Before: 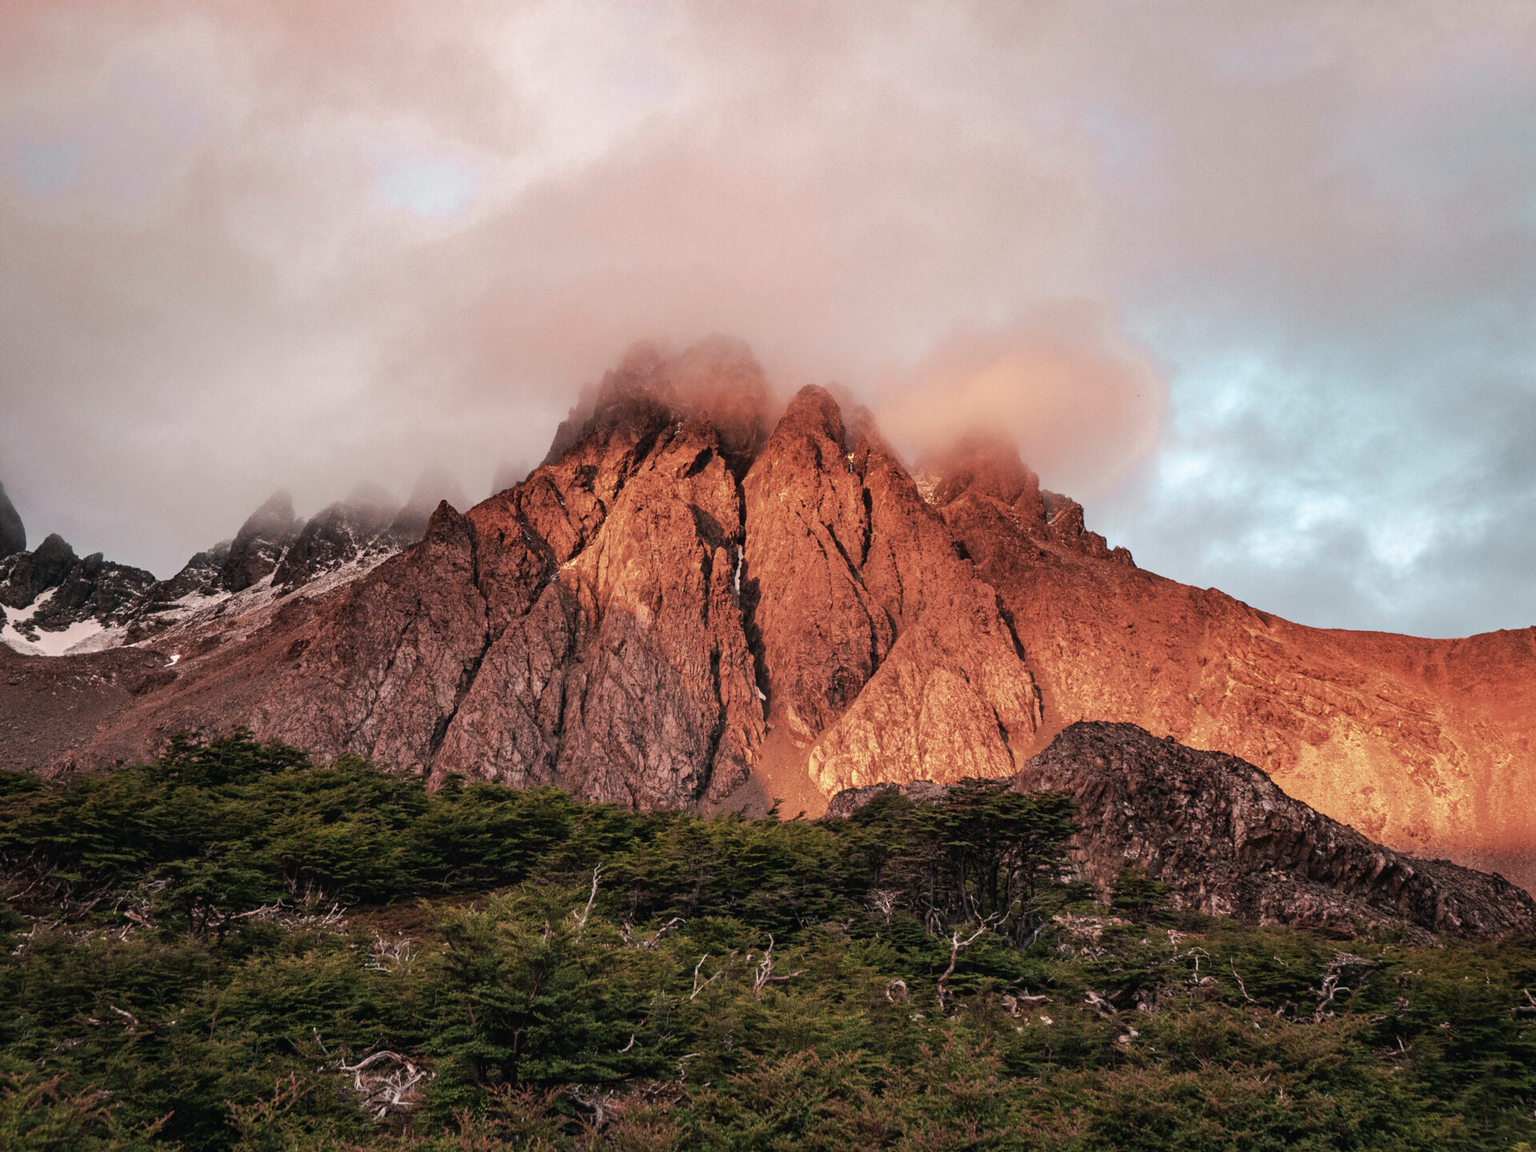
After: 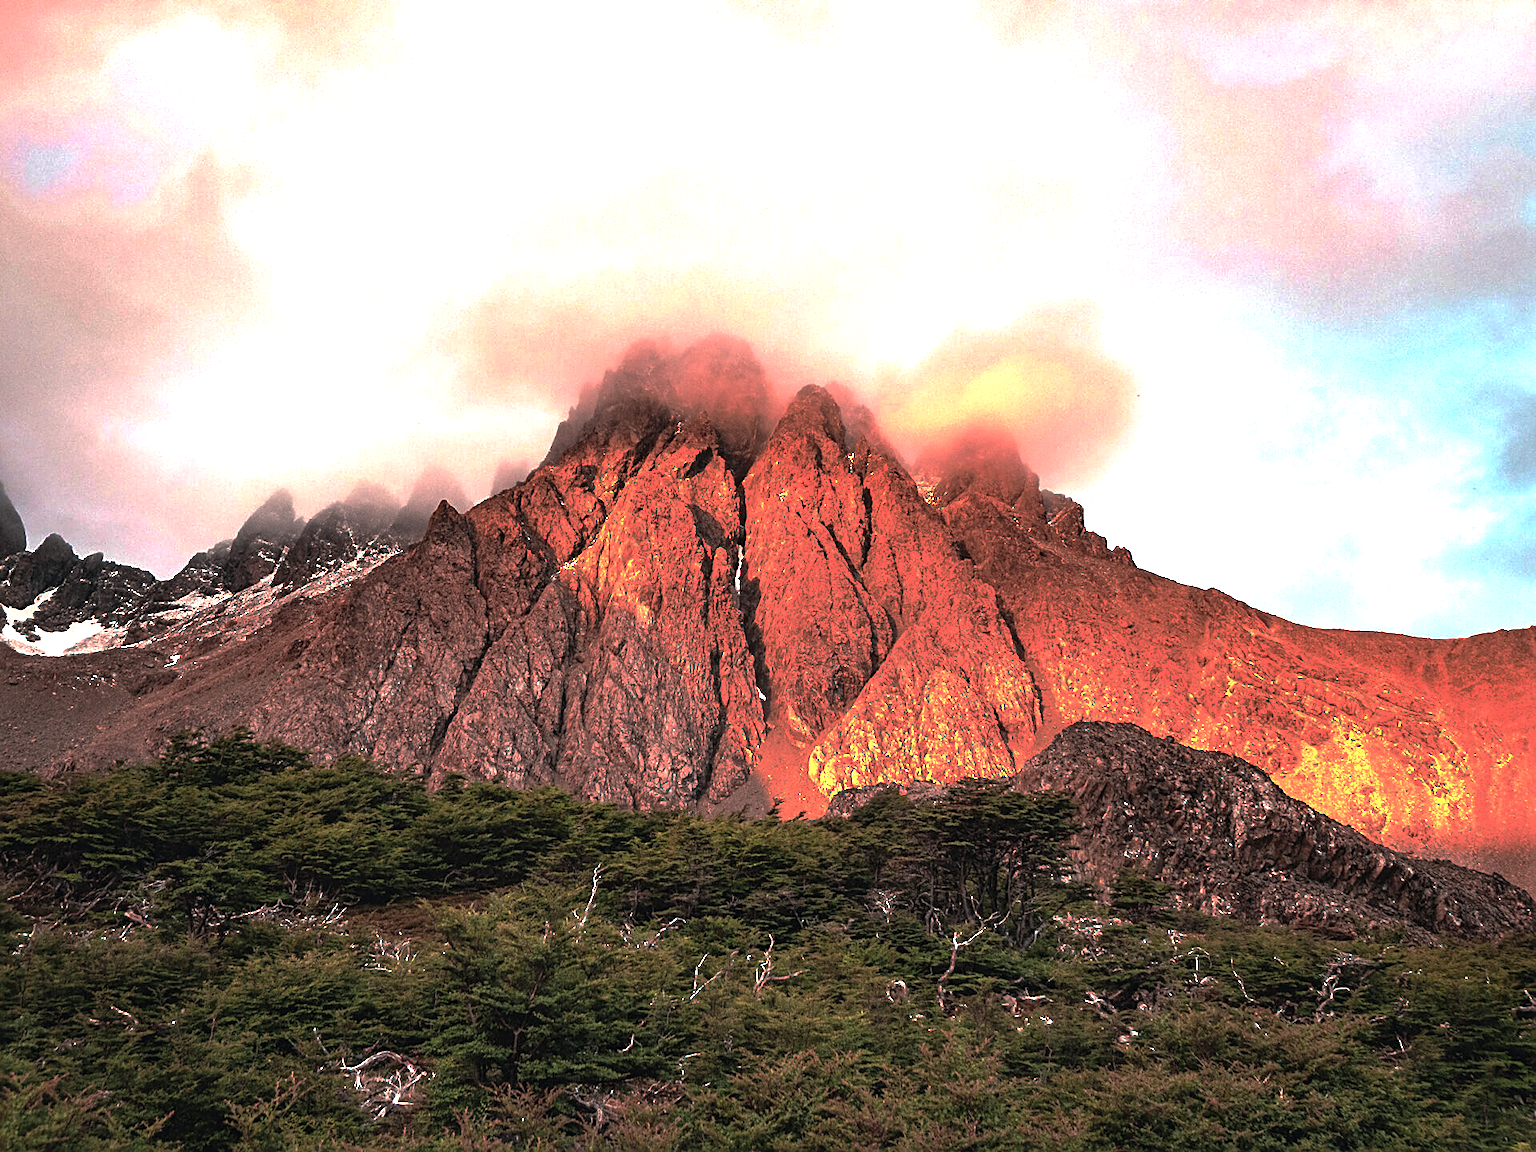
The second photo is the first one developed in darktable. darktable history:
base curve: curves: ch0 [(0, 0) (0.841, 0.609) (1, 1)], preserve colors none
sharpen: on, module defaults
exposure: black level correction 0, exposure 1.1 EV, compensate highlight preservation false
tone equalizer: on, module defaults
